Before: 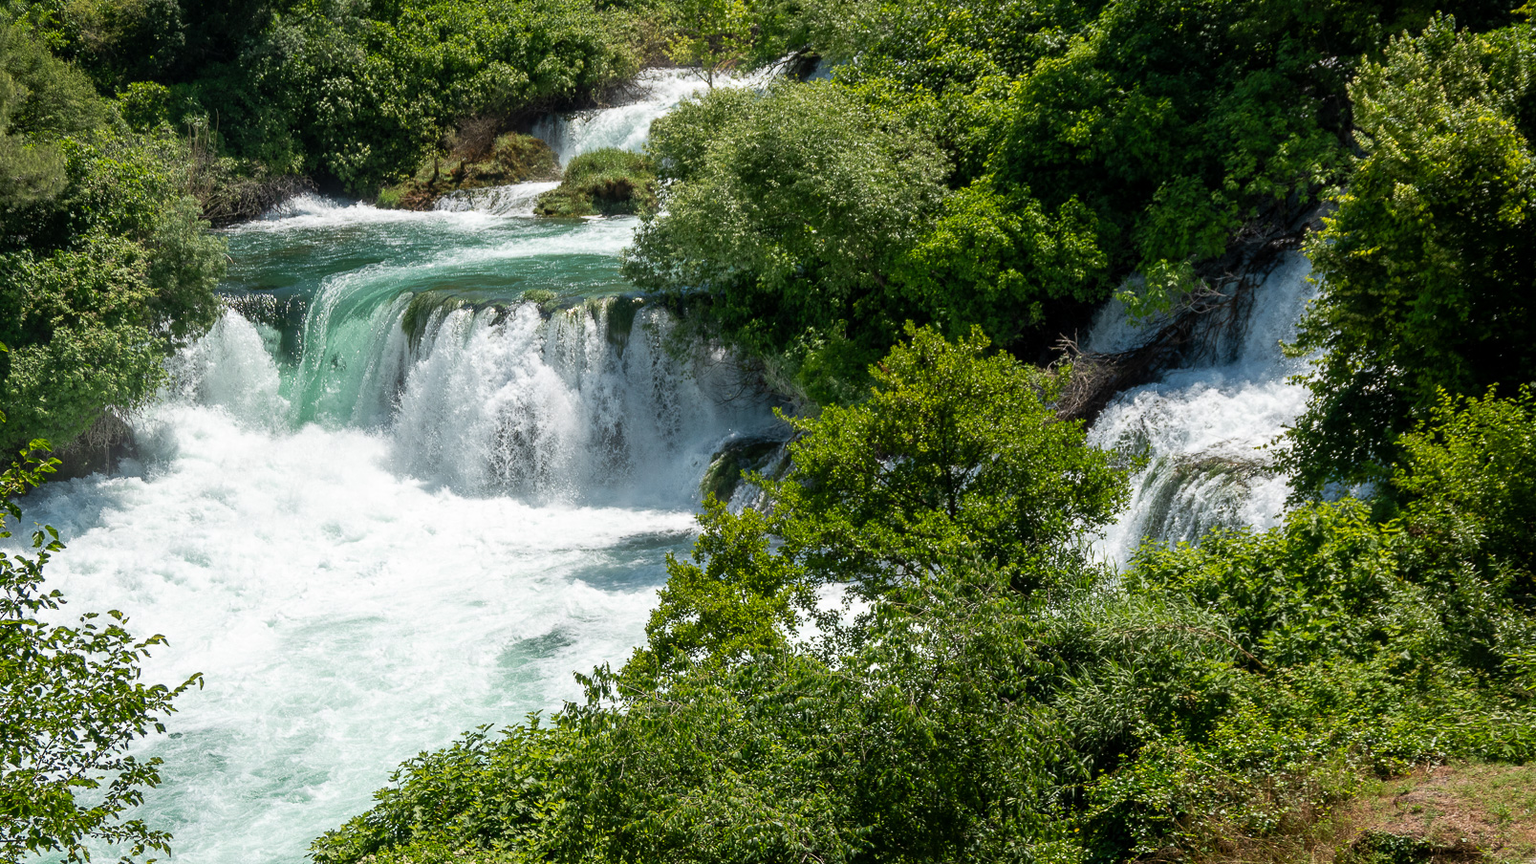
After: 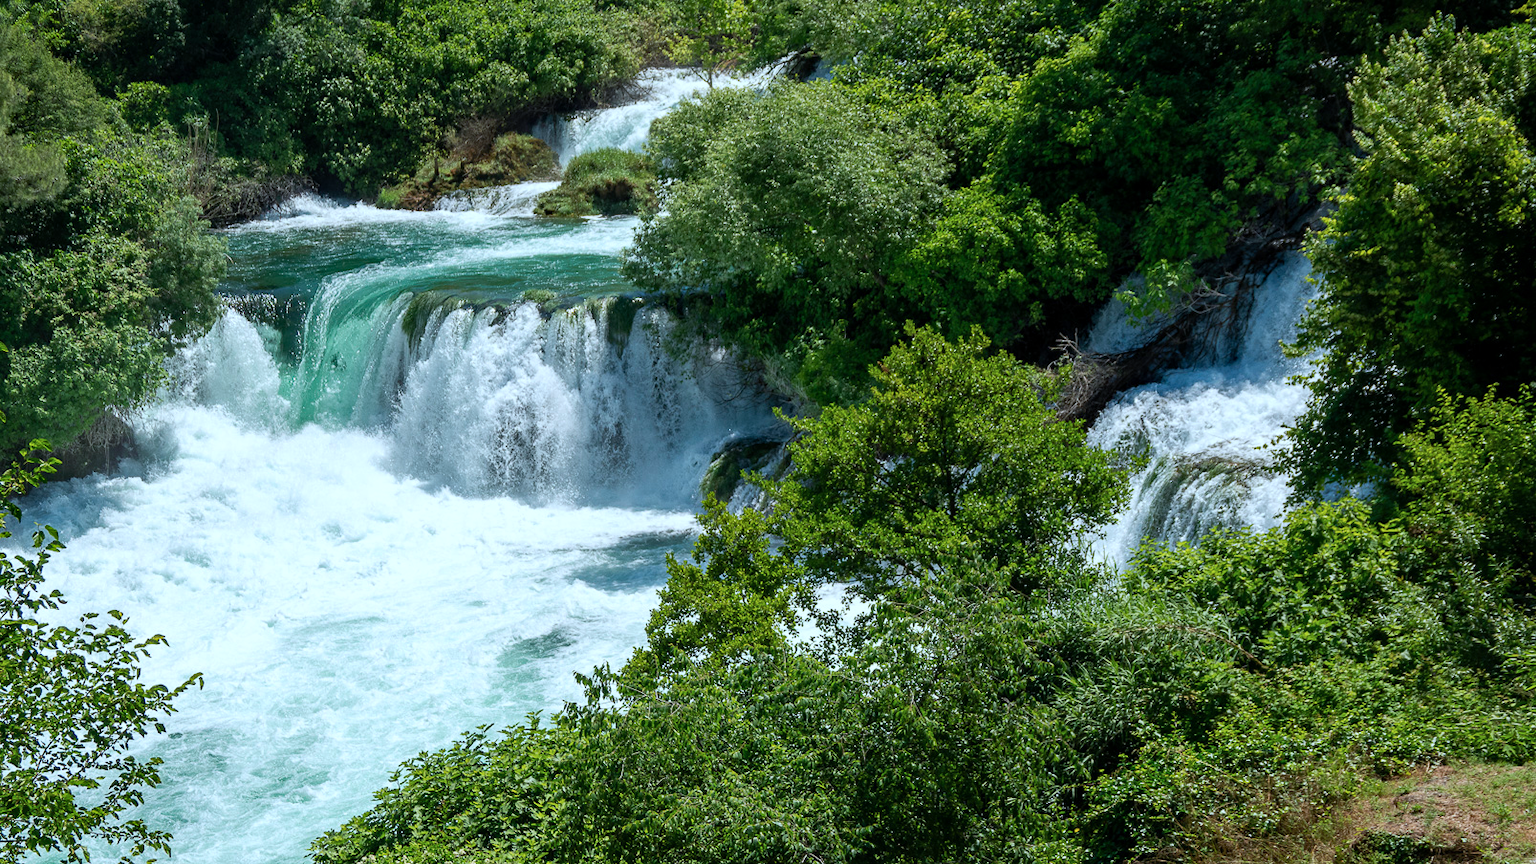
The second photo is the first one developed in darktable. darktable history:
haze removal: compatibility mode true, adaptive false
color calibration: illuminant F (fluorescent), F source F9 (Cool White Deluxe 4150 K) – high CRI, x 0.374, y 0.373, temperature 4158.34 K
